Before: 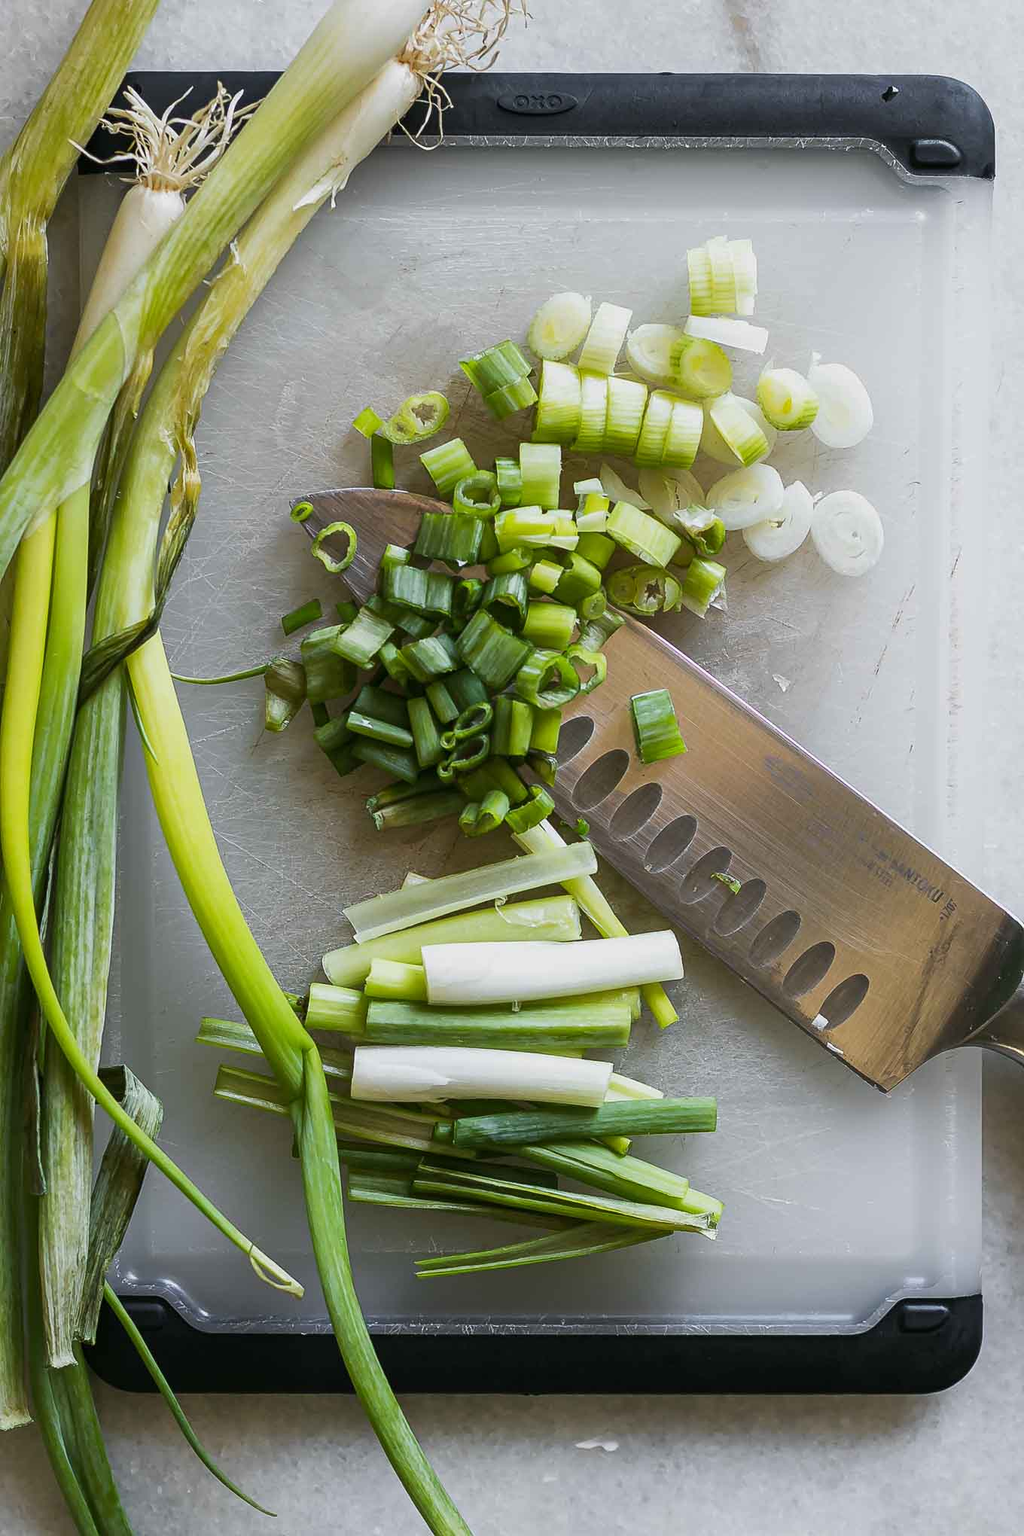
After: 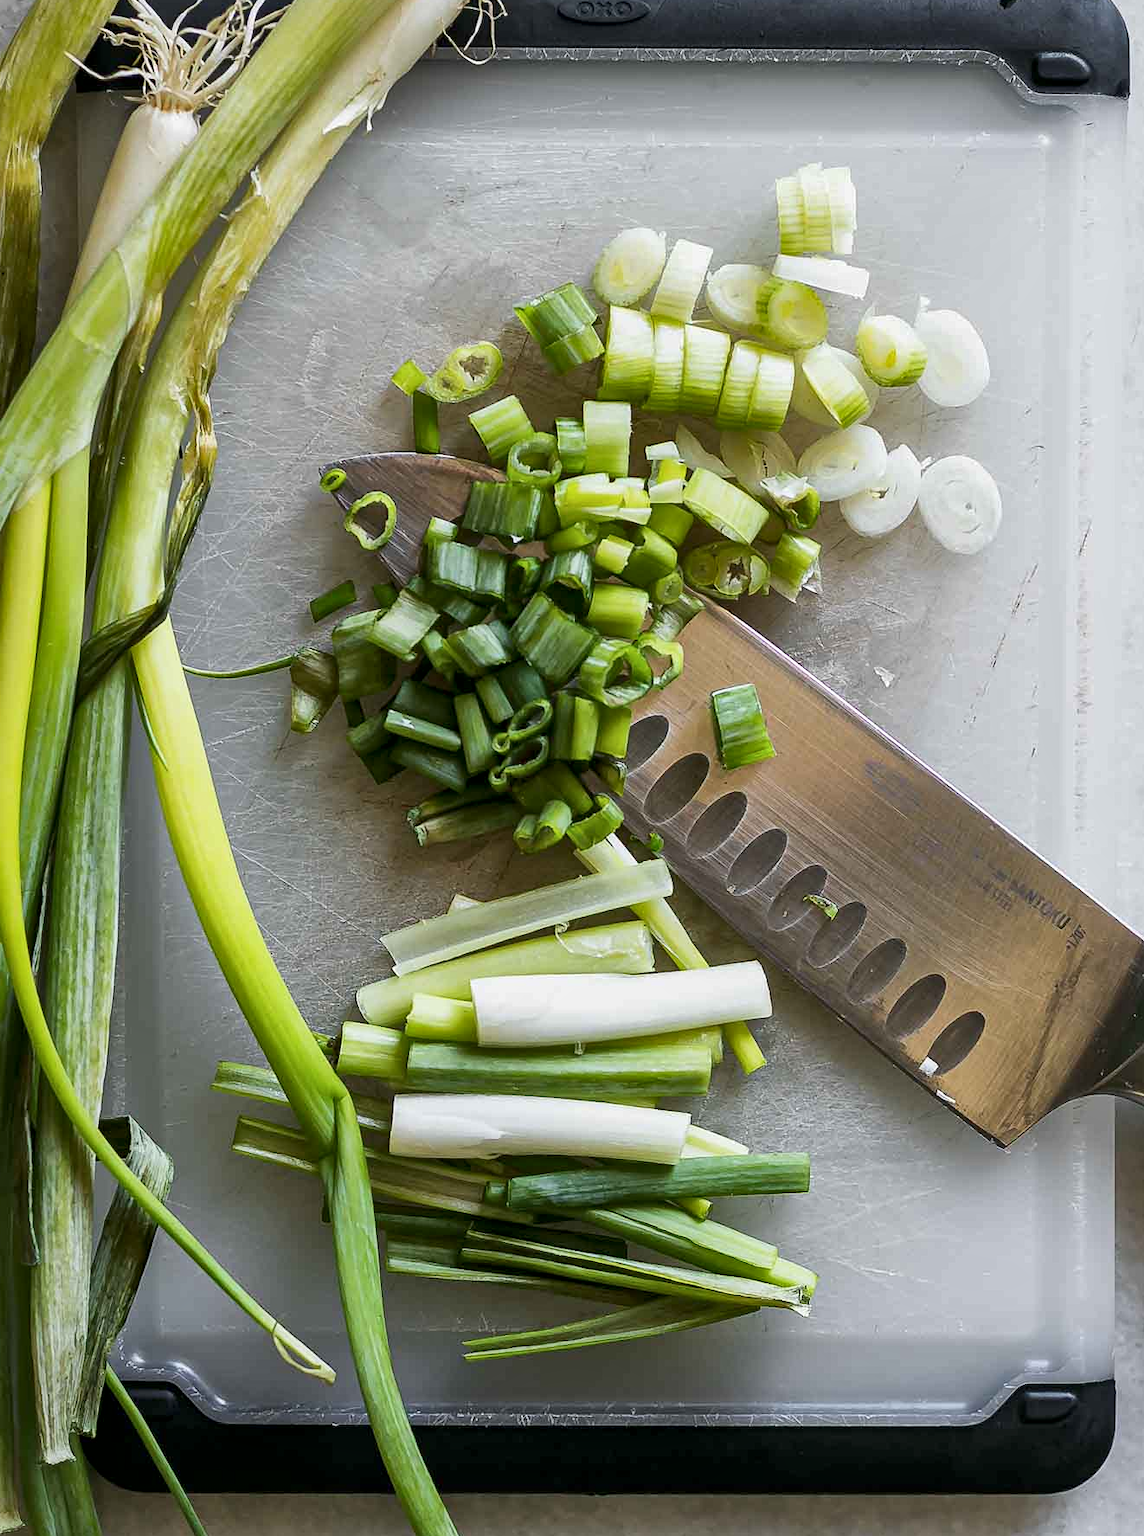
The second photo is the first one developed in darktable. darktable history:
local contrast: mode bilateral grid, contrast 20, coarseness 50, detail 147%, midtone range 0.2
crop: left 1.189%, top 6.15%, right 1.488%, bottom 6.796%
